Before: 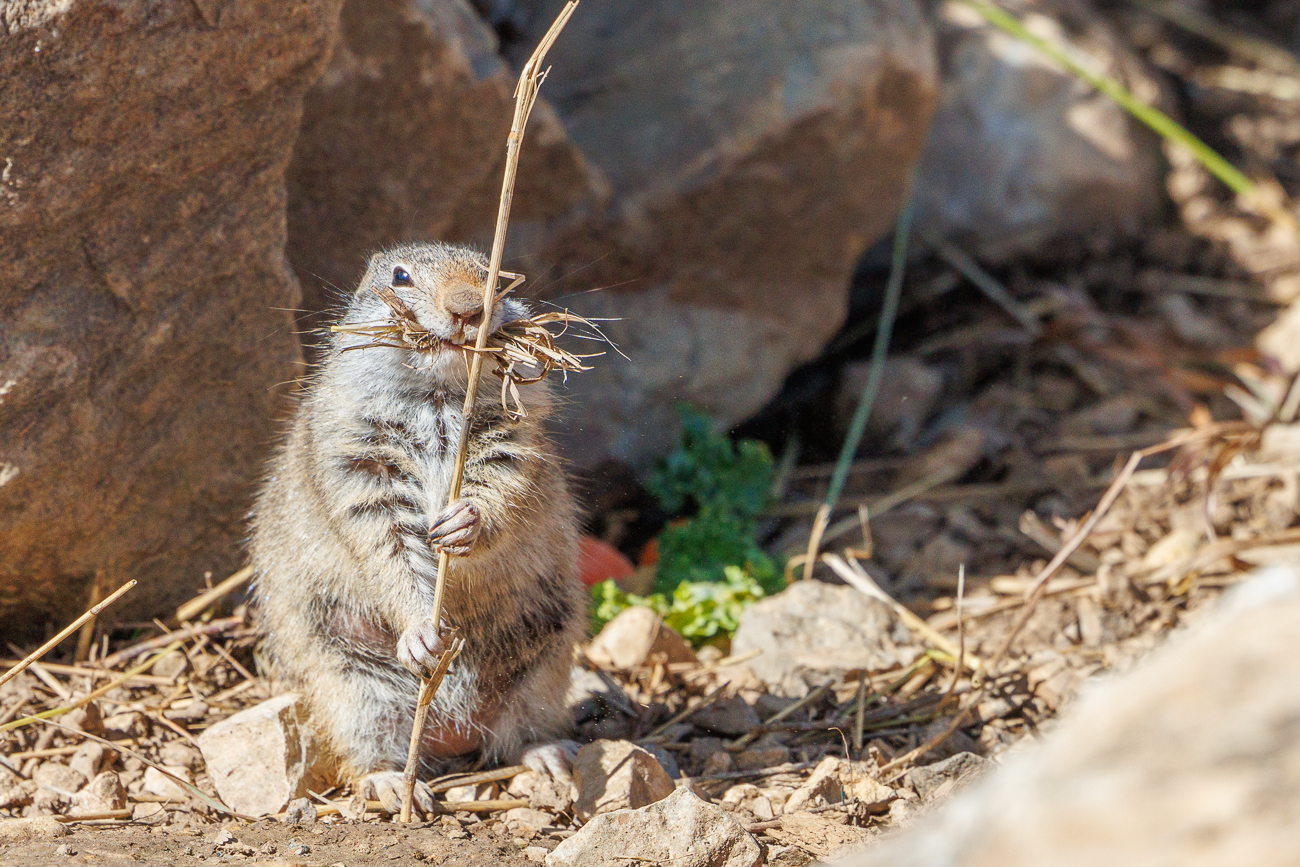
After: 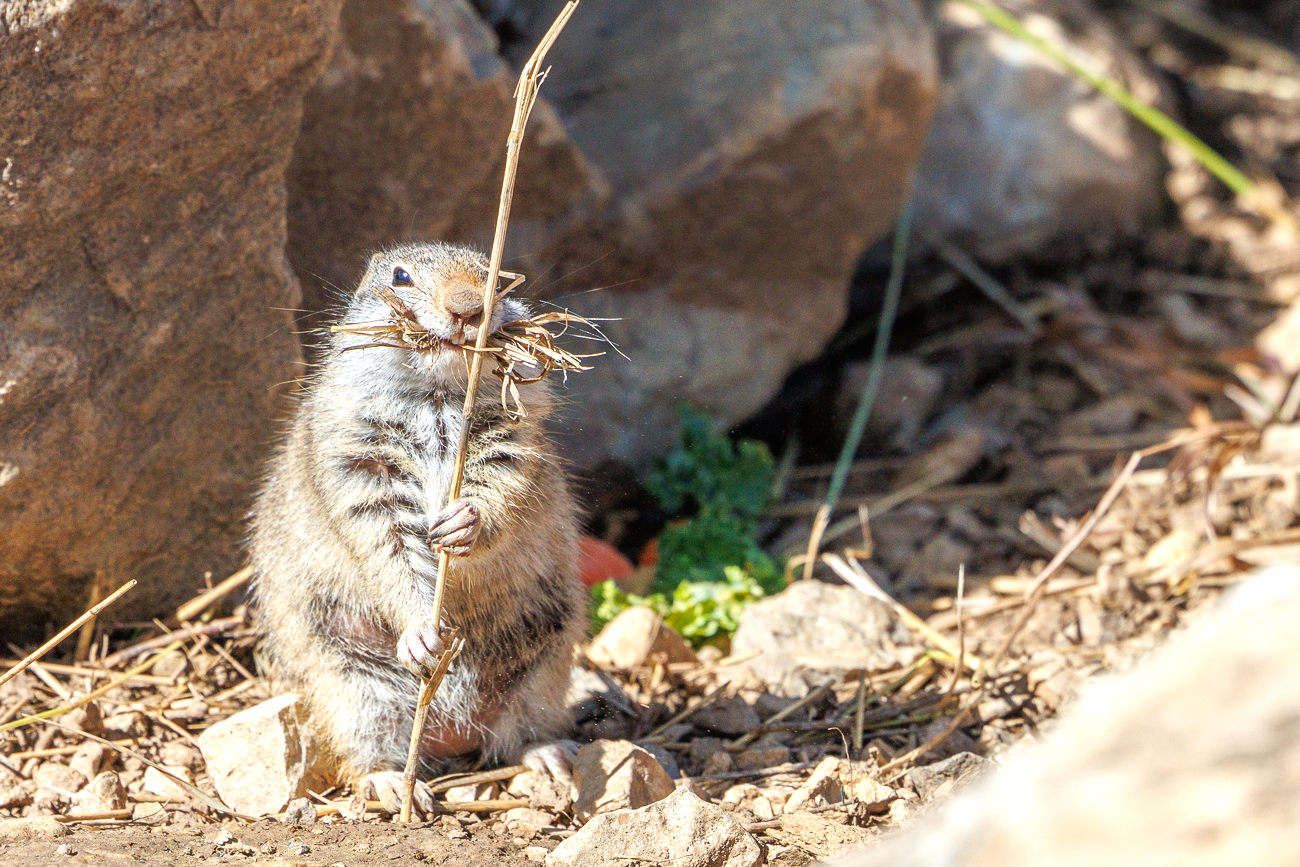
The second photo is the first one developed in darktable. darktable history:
tone equalizer: -8 EV -0.389 EV, -7 EV -0.369 EV, -6 EV -0.311 EV, -5 EV -0.251 EV, -3 EV 0.197 EV, -2 EV 0.358 EV, -1 EV 0.392 EV, +0 EV 0.407 EV
